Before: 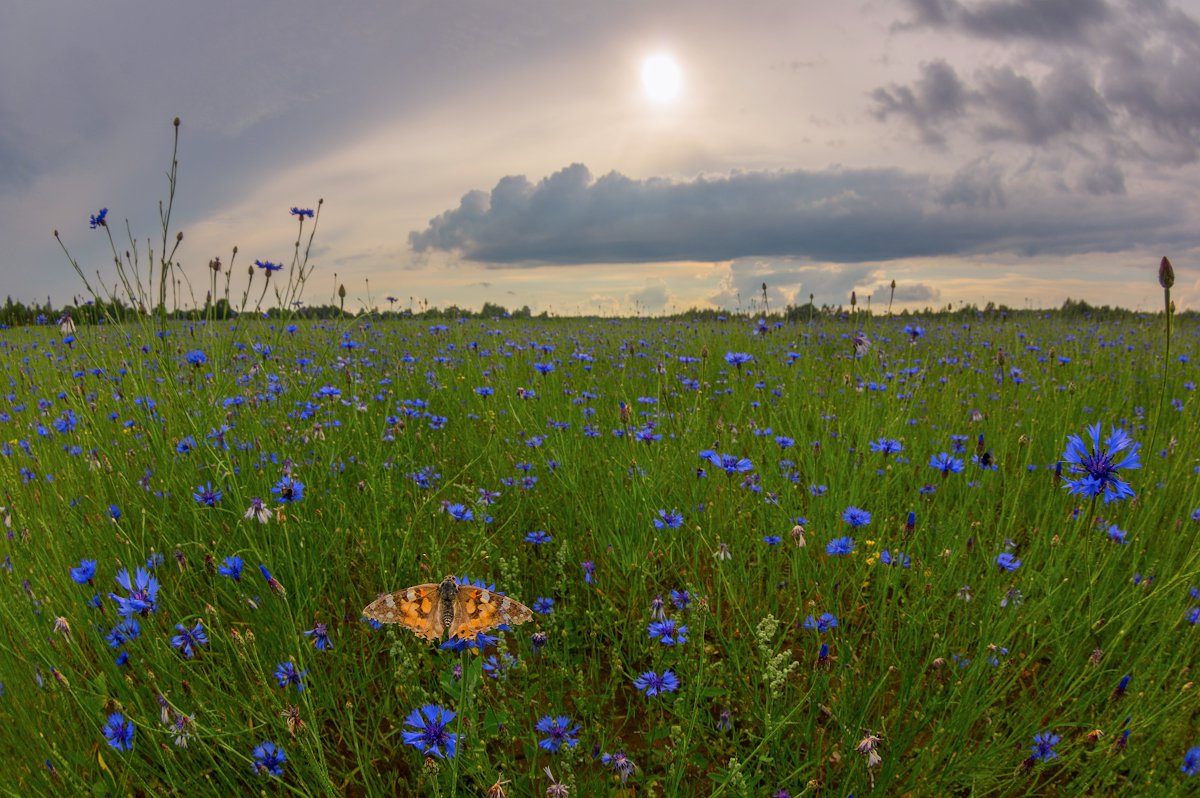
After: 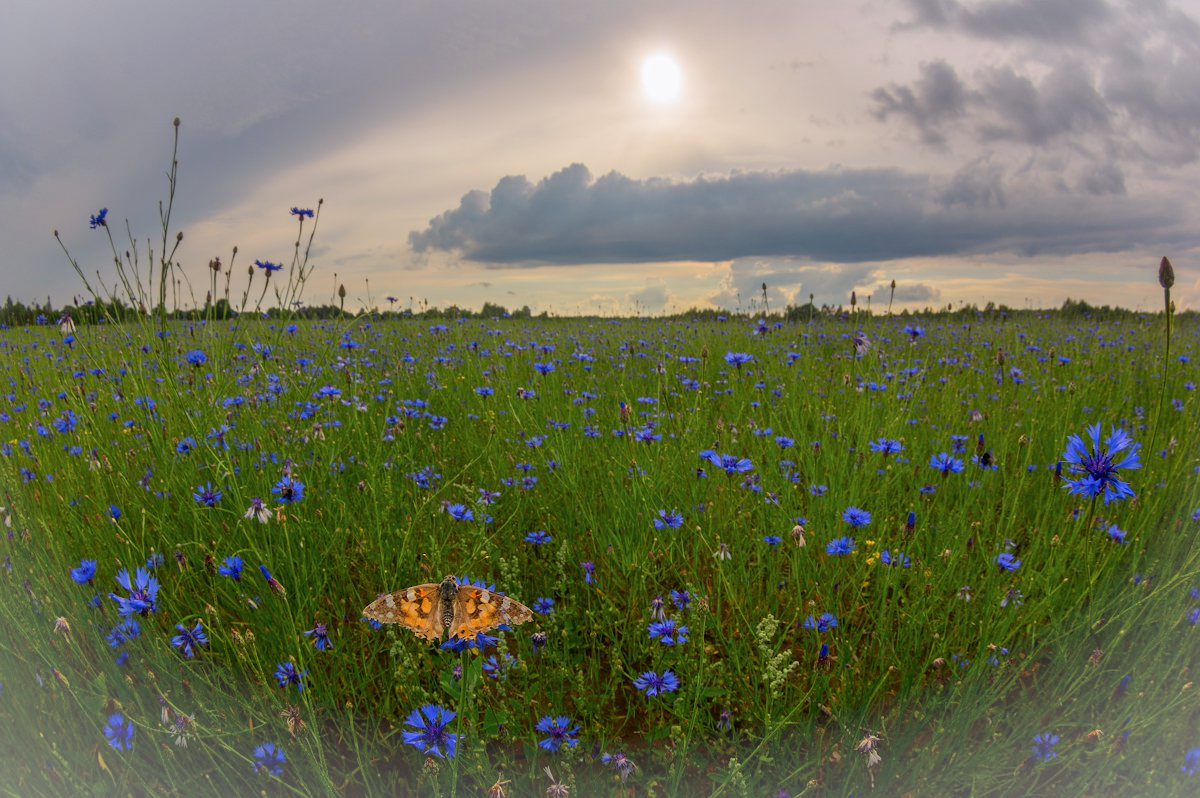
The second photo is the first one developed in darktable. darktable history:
vignetting: fall-off start 97.99%, fall-off radius 99.68%, brightness 0.307, saturation -0.003, width/height ratio 1.428, unbound false
